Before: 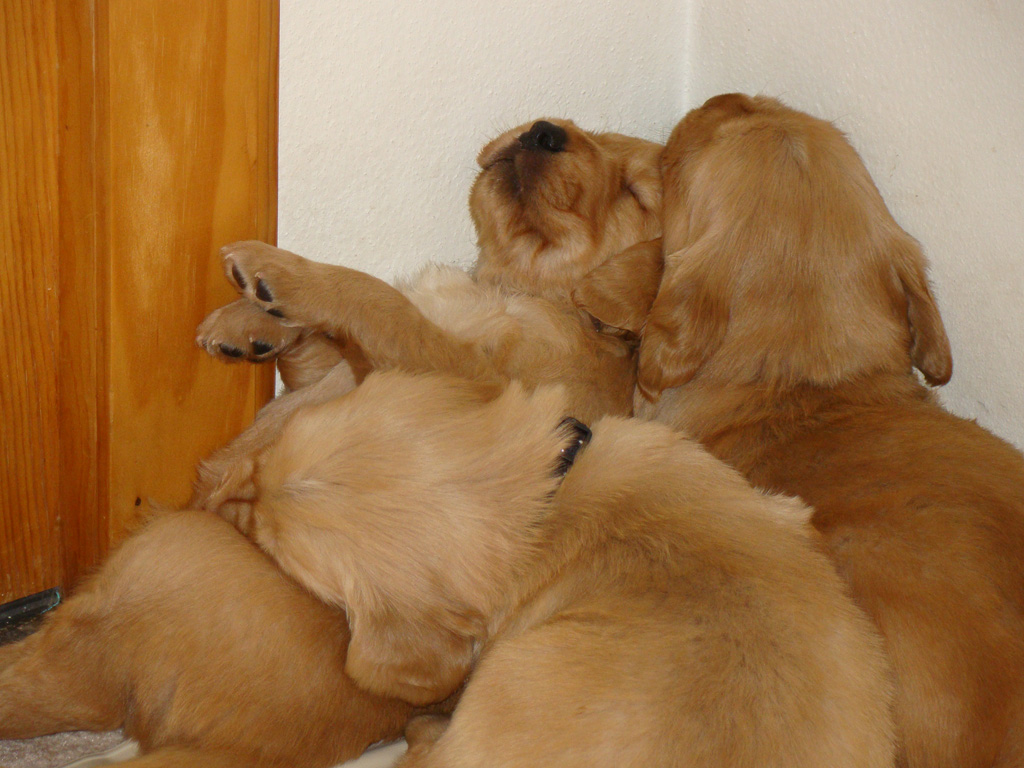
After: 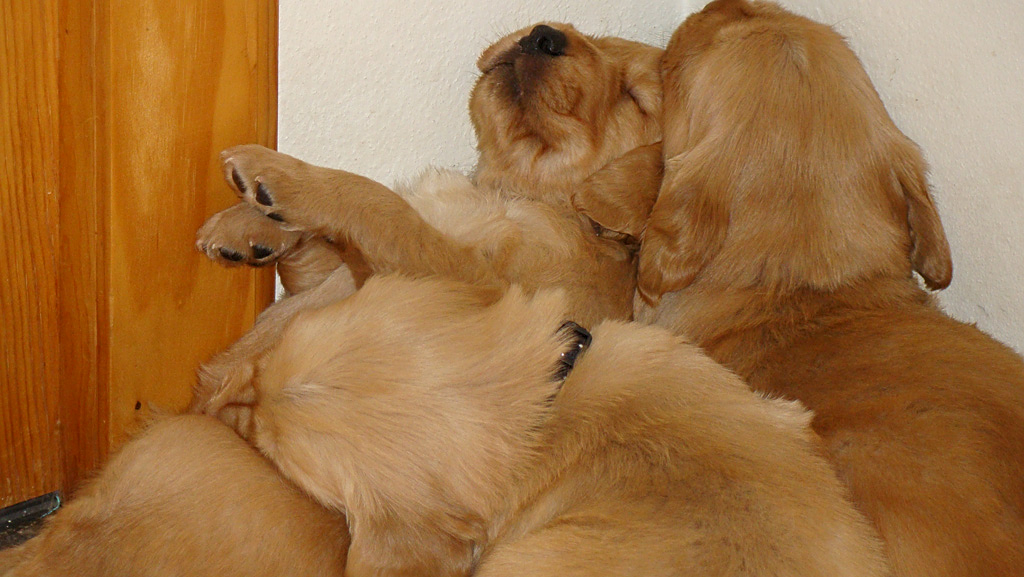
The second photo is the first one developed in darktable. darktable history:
sharpen: on, module defaults
crop and rotate: top 12.623%, bottom 12.197%
levels: levels [0.018, 0.493, 1]
